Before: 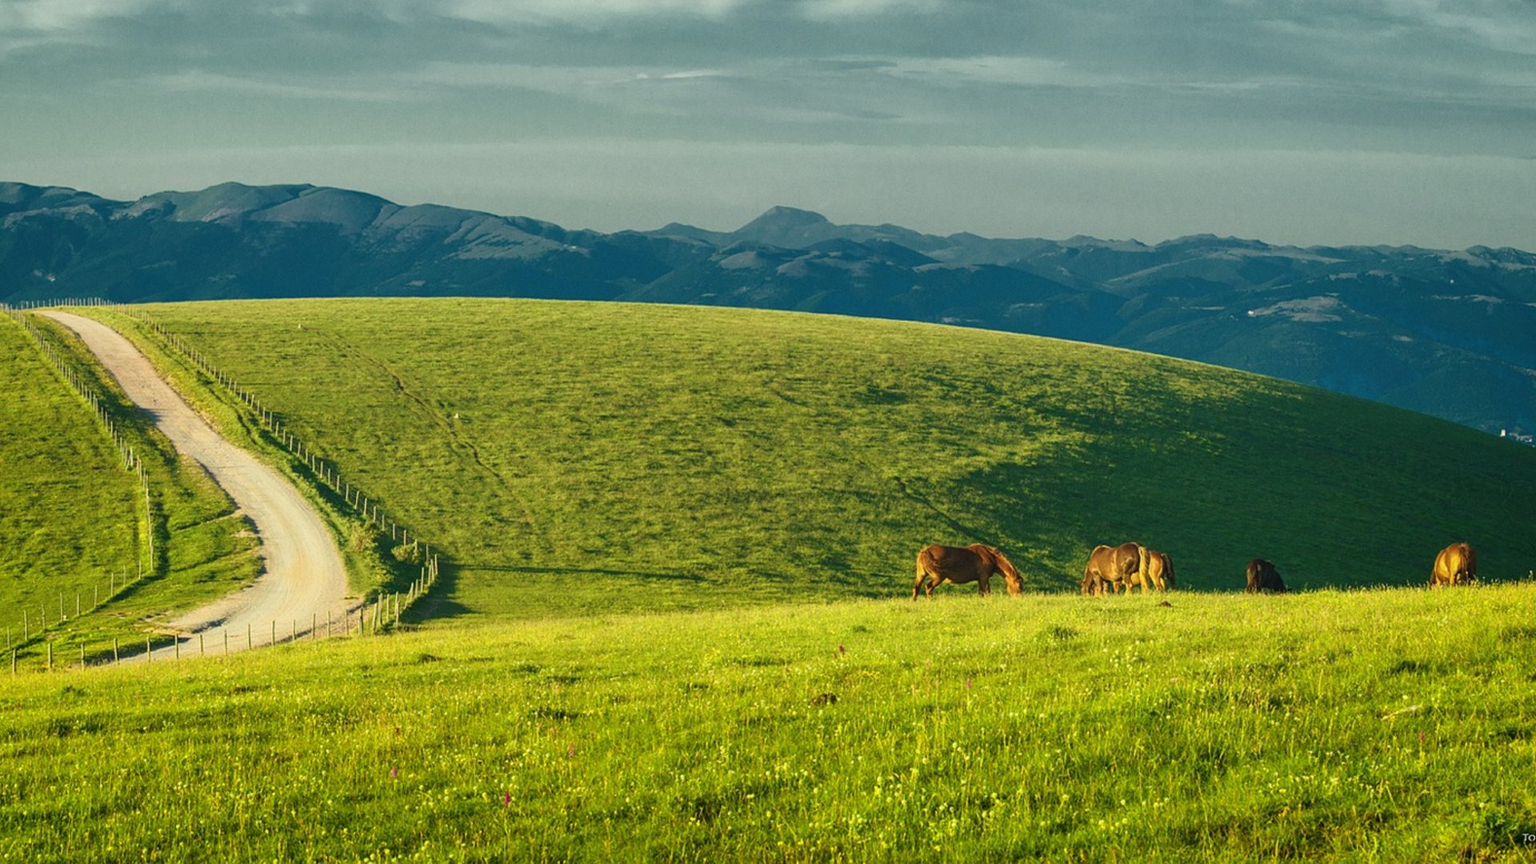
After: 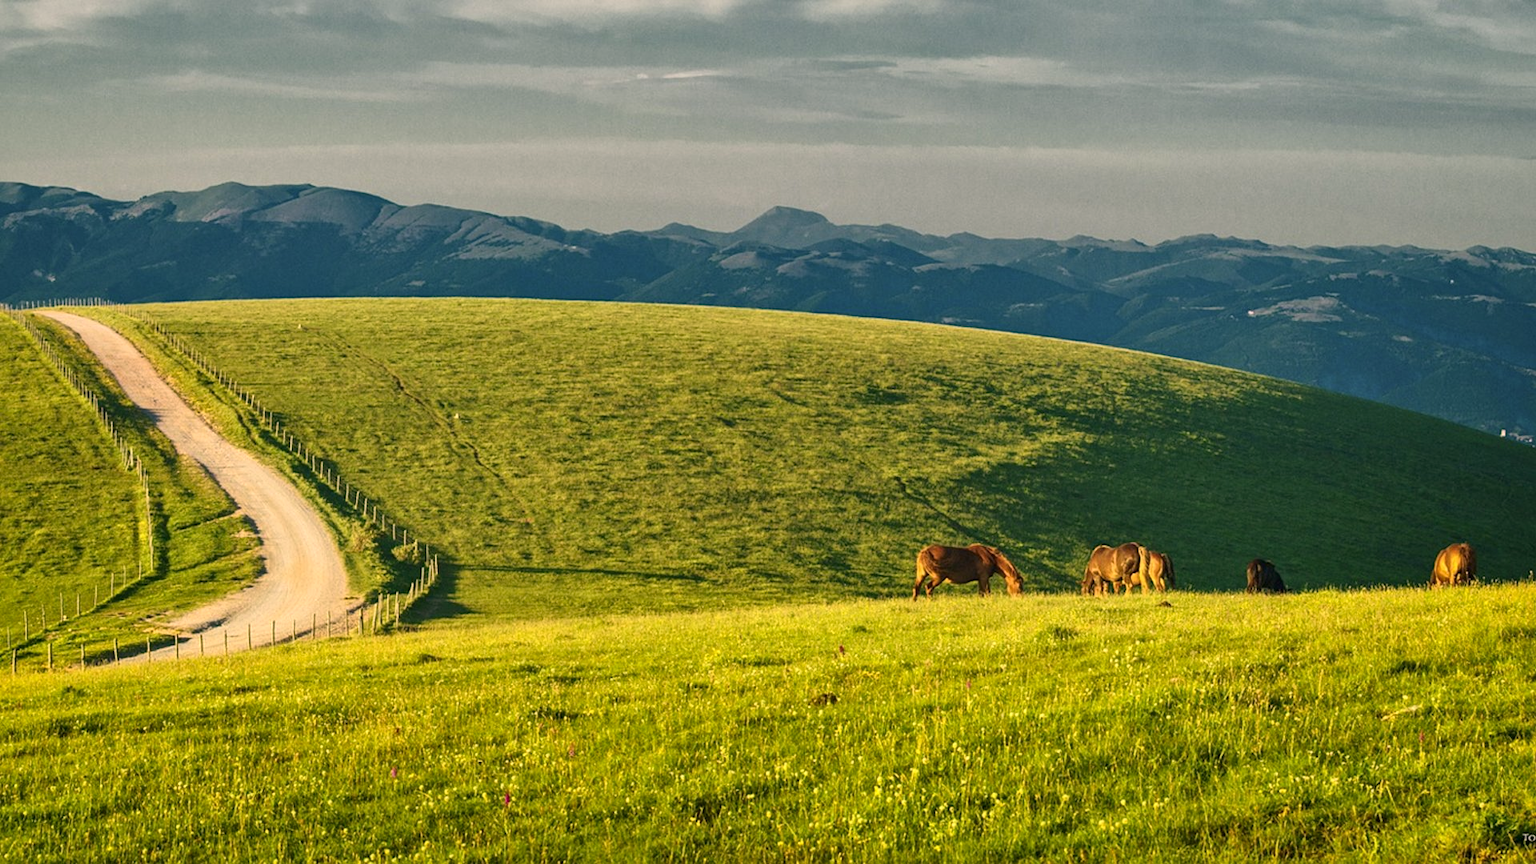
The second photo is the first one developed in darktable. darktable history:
local contrast: mode bilateral grid, contrast 30, coarseness 25, midtone range 0.2
color correction: highlights a* 12.23, highlights b* 5.41
